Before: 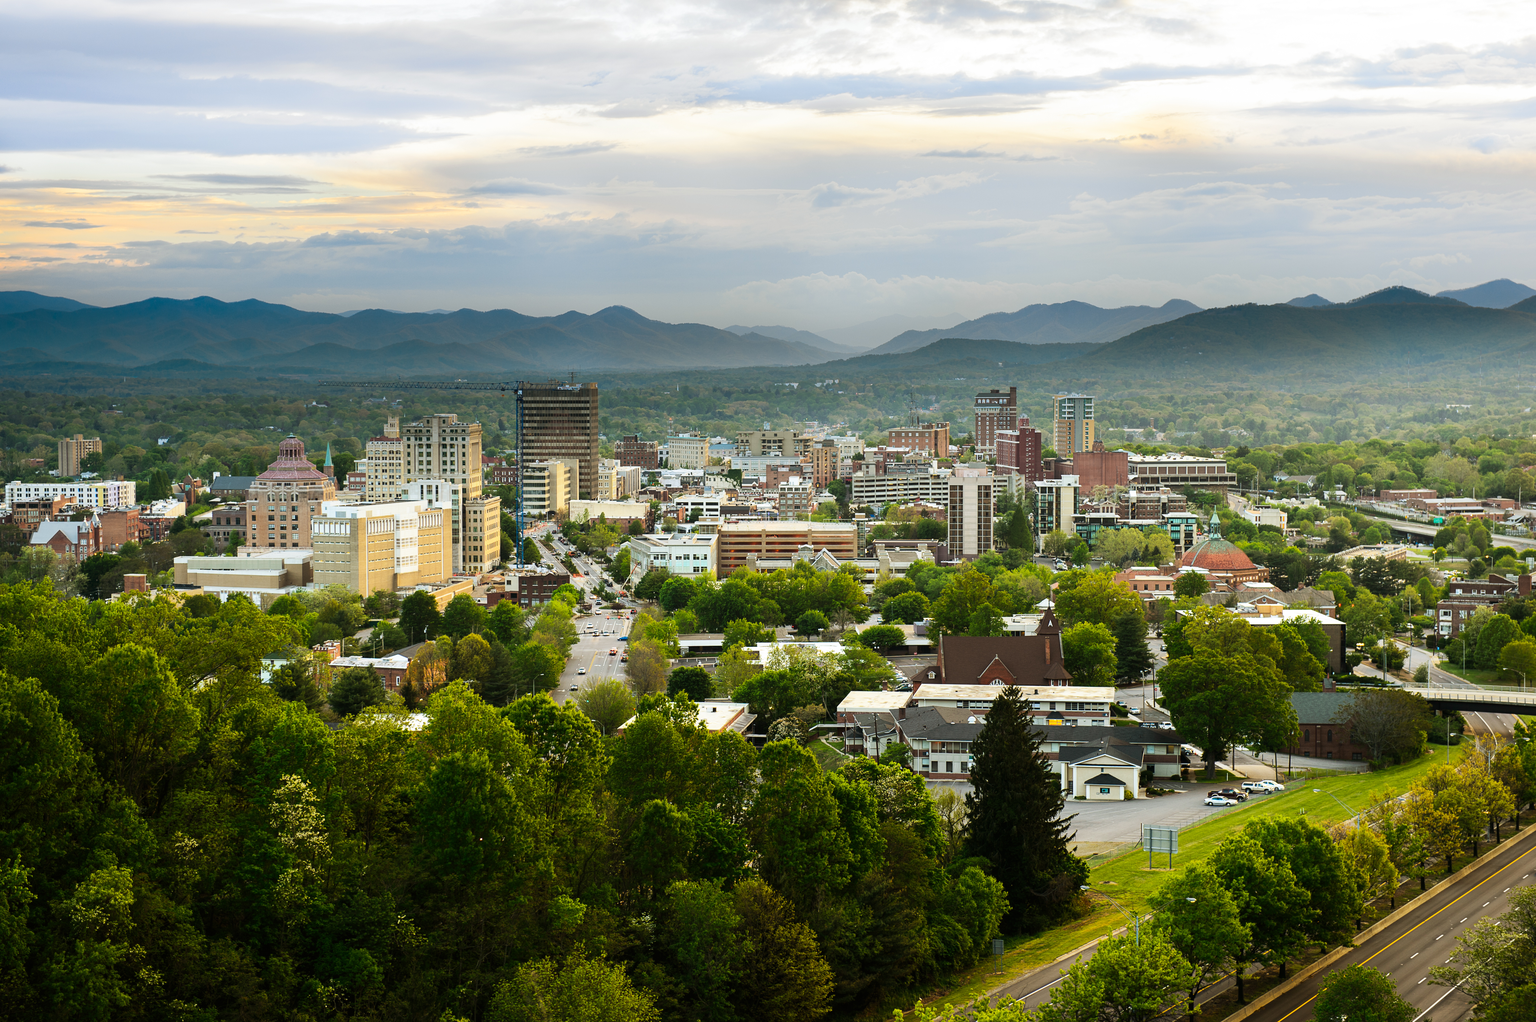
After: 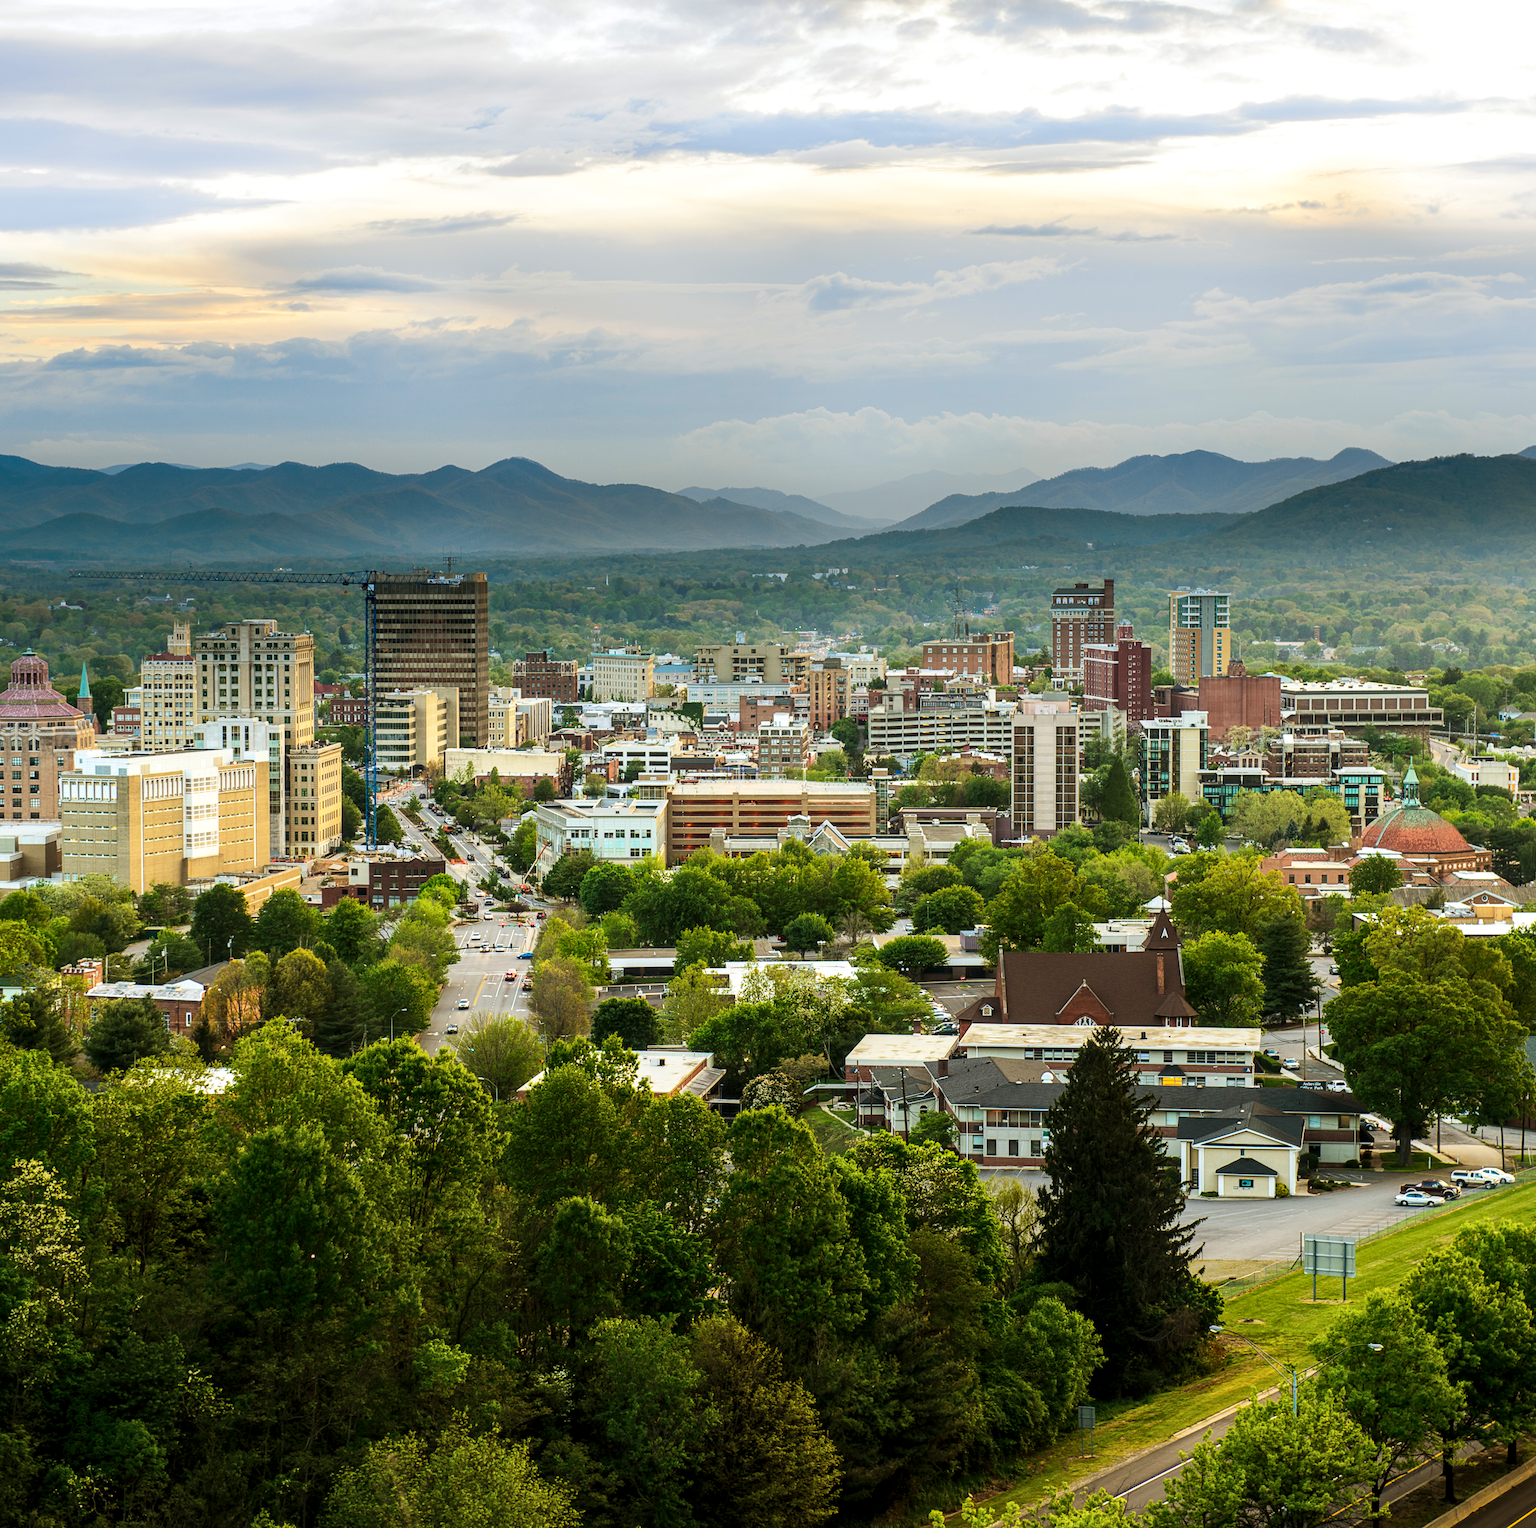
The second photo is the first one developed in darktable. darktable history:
local contrast: on, module defaults
crop and rotate: left 17.732%, right 15.423%
velvia: on, module defaults
tone equalizer: -8 EV -0.55 EV
